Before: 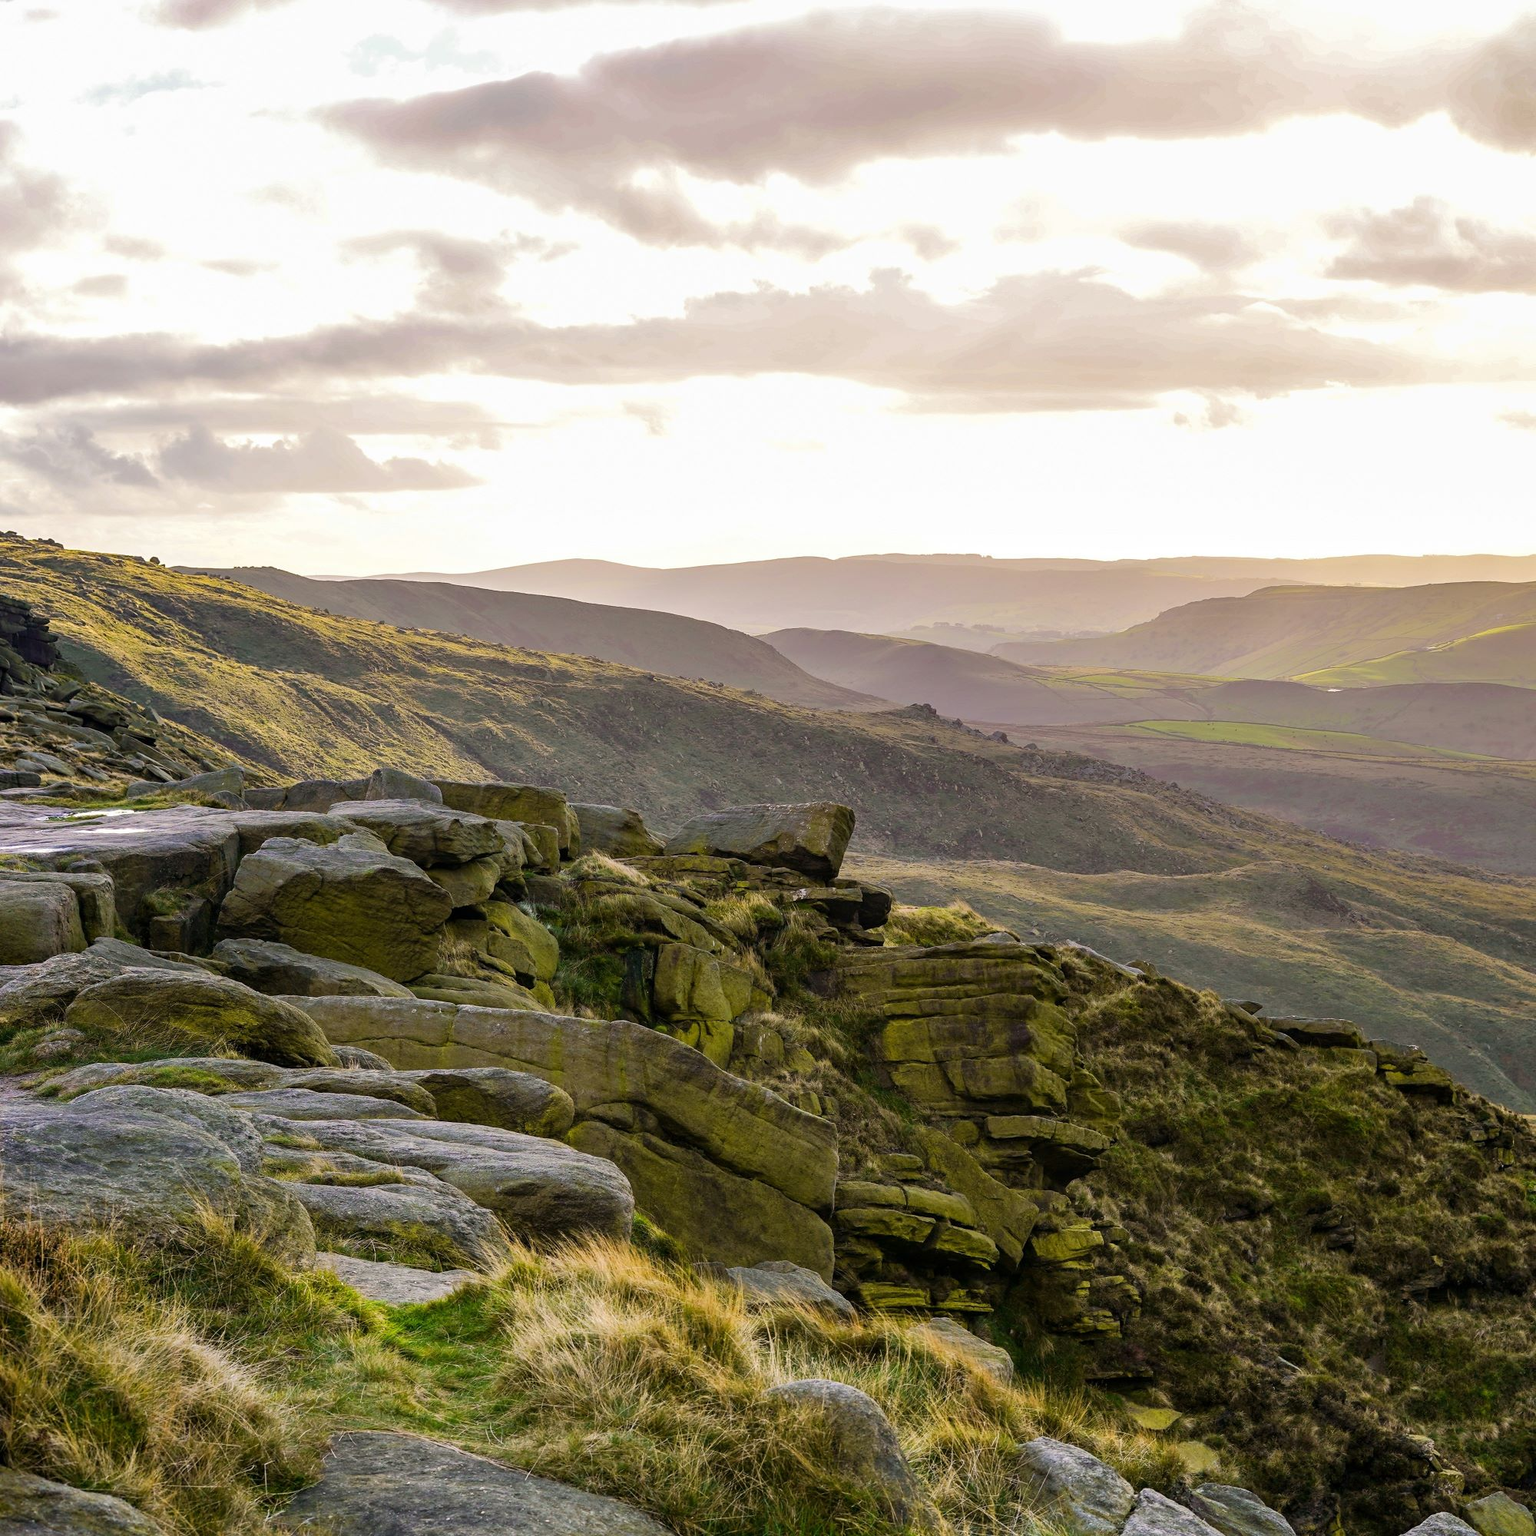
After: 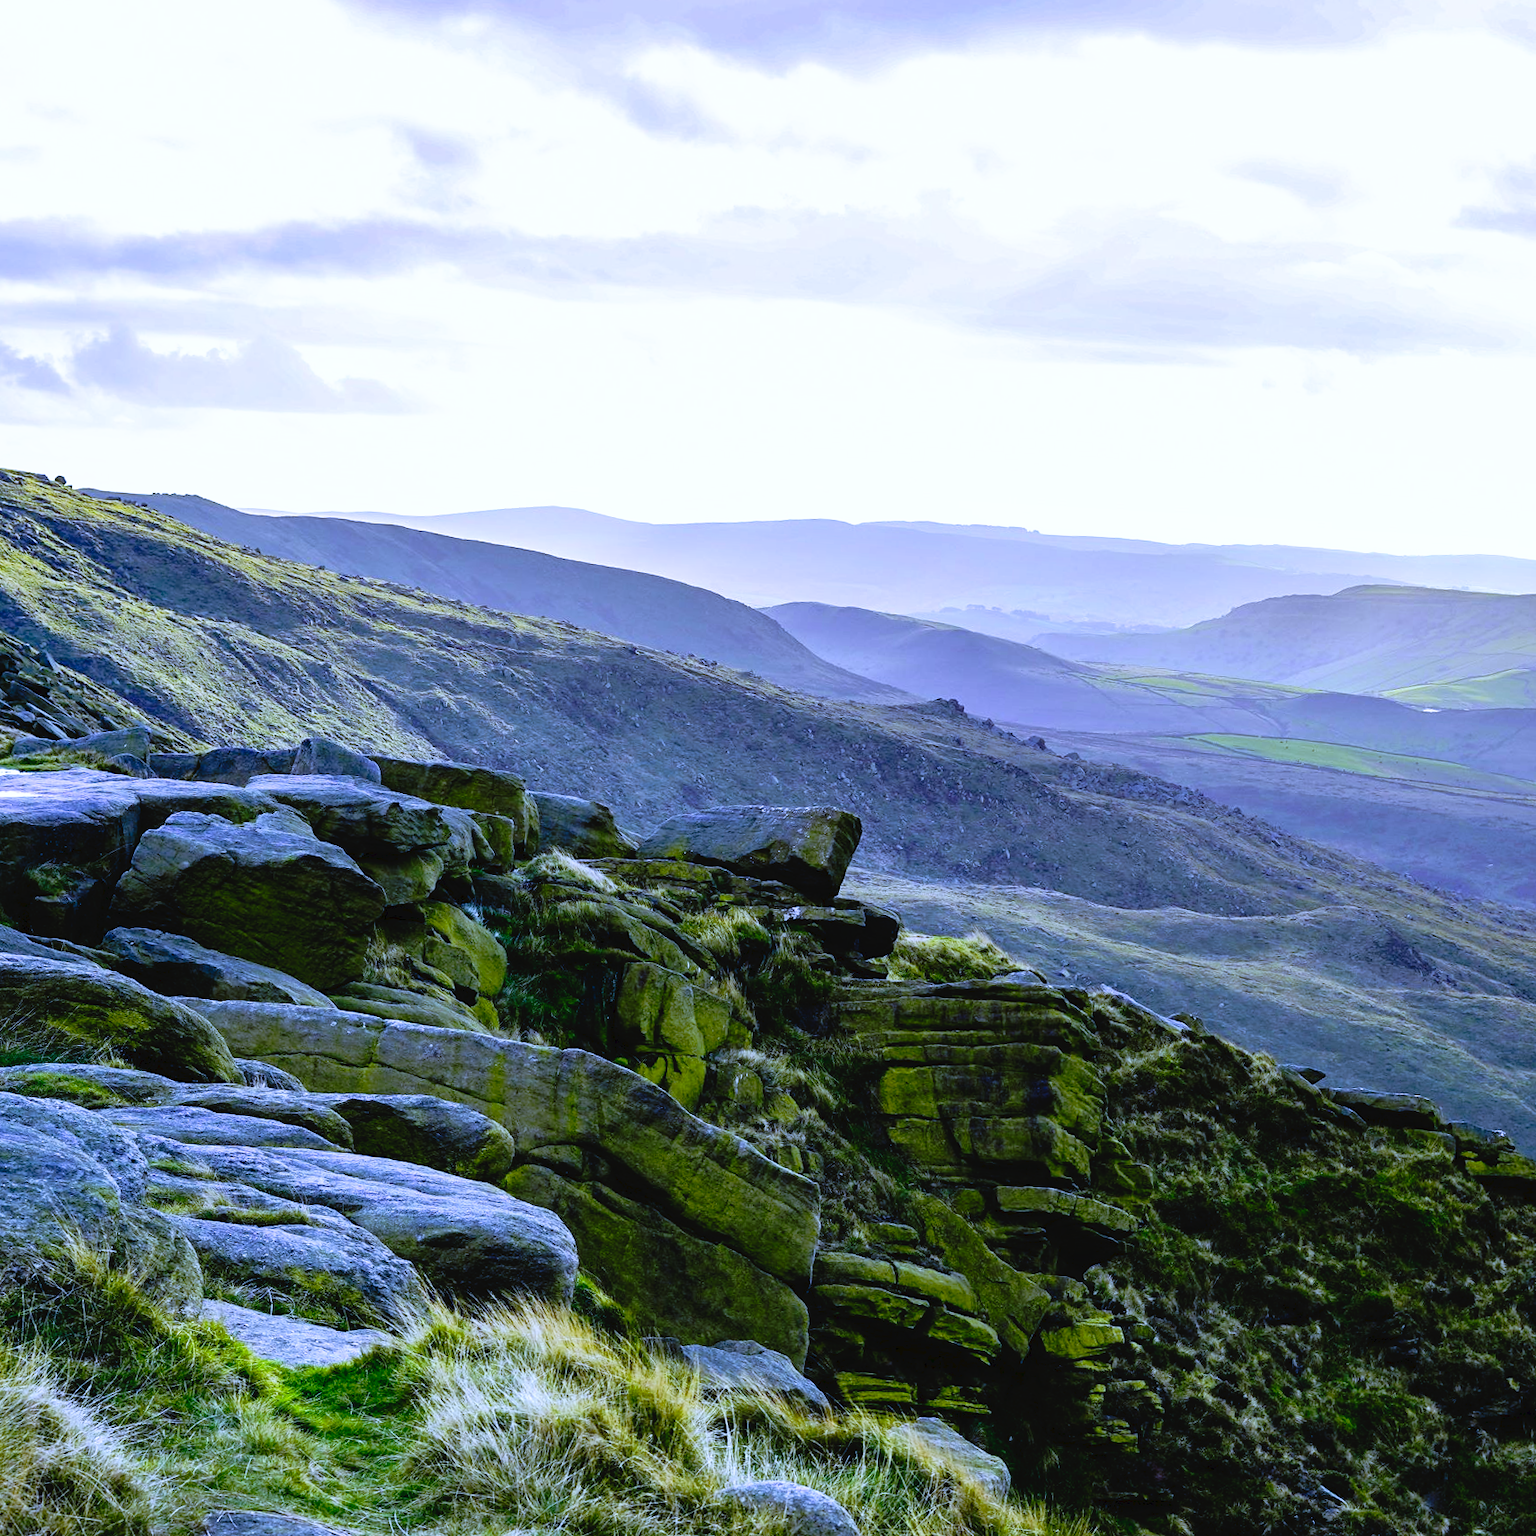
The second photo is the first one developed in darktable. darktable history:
tone curve: curves: ch0 [(0, 0) (0.003, 0.033) (0.011, 0.033) (0.025, 0.036) (0.044, 0.039) (0.069, 0.04) (0.1, 0.043) (0.136, 0.052) (0.177, 0.085) (0.224, 0.14) (0.277, 0.225) (0.335, 0.333) (0.399, 0.419) (0.468, 0.51) (0.543, 0.603) (0.623, 0.713) (0.709, 0.808) (0.801, 0.901) (0.898, 0.98) (1, 1)], preserve colors none
crop and rotate: angle -3.27°, left 5.211%, top 5.211%, right 4.607%, bottom 4.607%
white balance: red 0.766, blue 1.537
